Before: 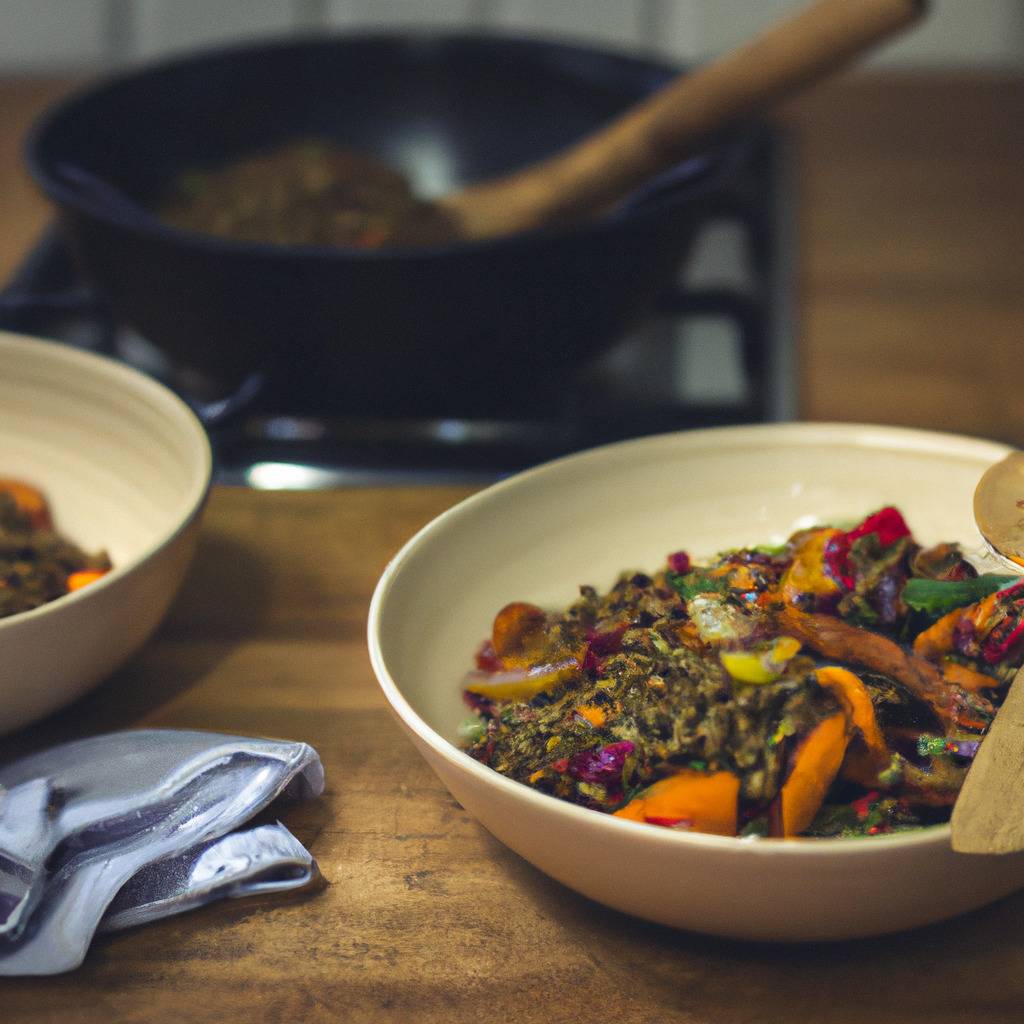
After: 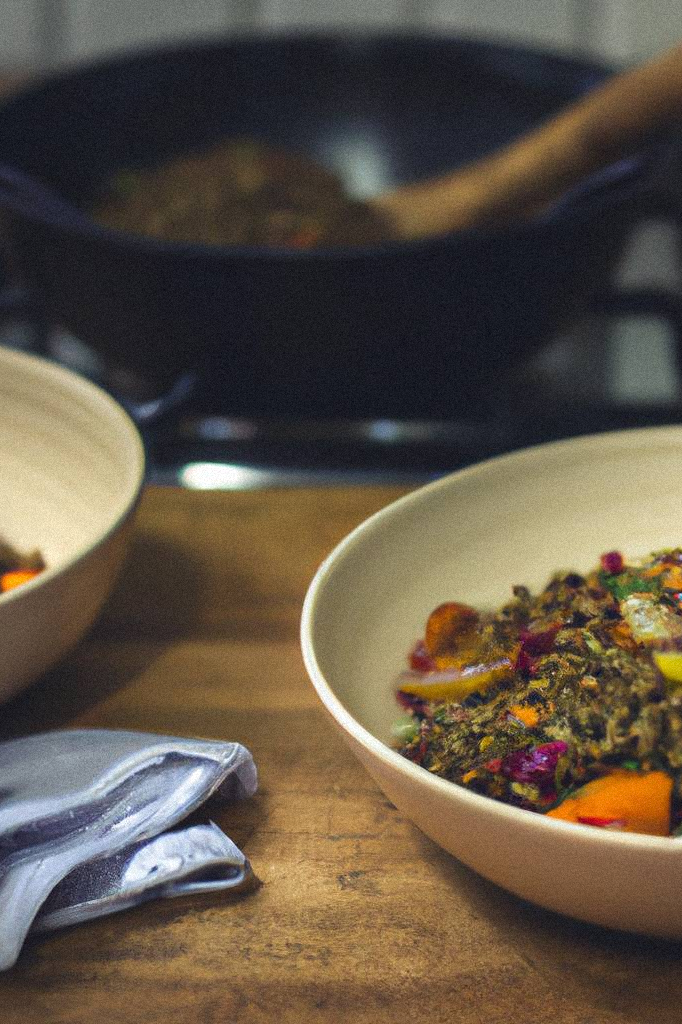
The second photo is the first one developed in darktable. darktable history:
crop and rotate: left 6.617%, right 26.717%
grain: mid-tones bias 0%
